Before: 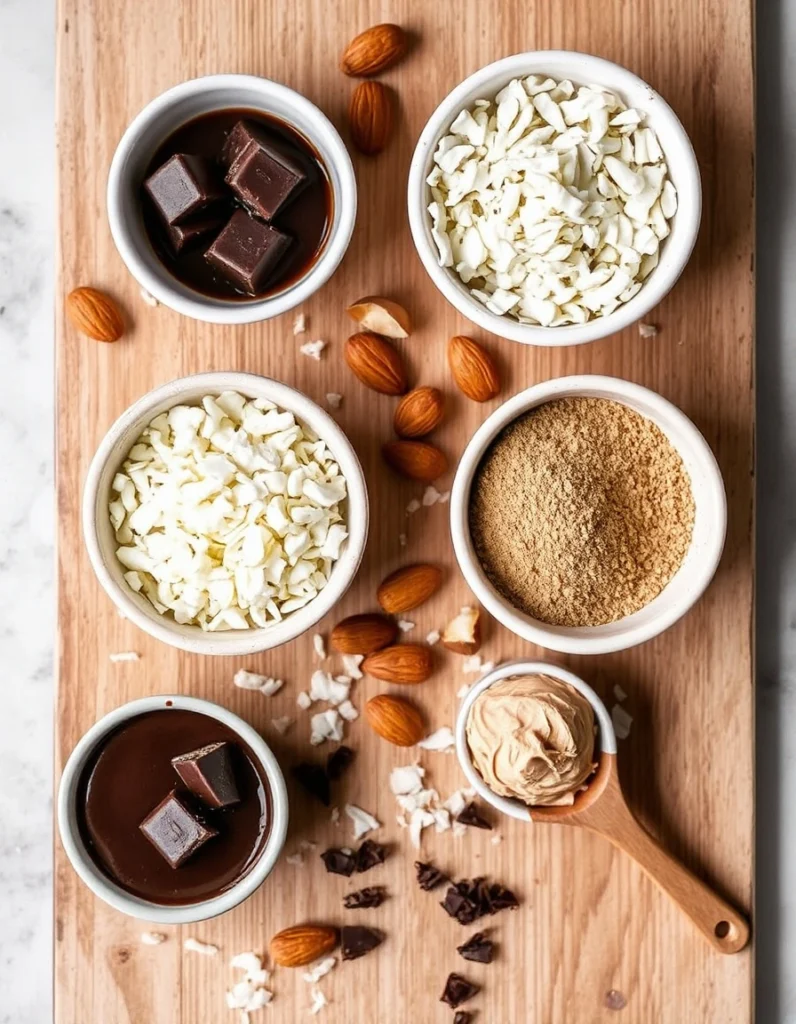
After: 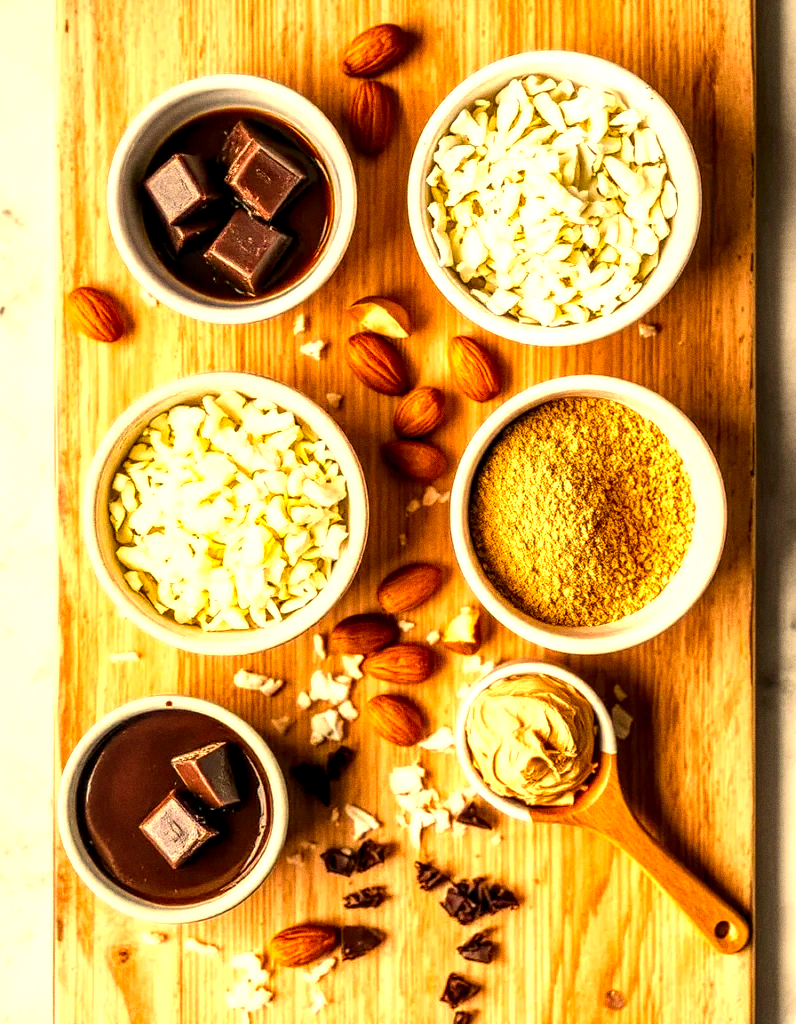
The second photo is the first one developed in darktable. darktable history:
exposure: exposure 0.74 EV, compensate highlight preservation false
white balance: red 1.138, green 0.996, blue 0.812
color balance rgb: perceptual saturation grading › global saturation 40%, global vibrance 15%
grain: coarseness 0.09 ISO
local contrast: highlights 60%, shadows 60%, detail 160%
